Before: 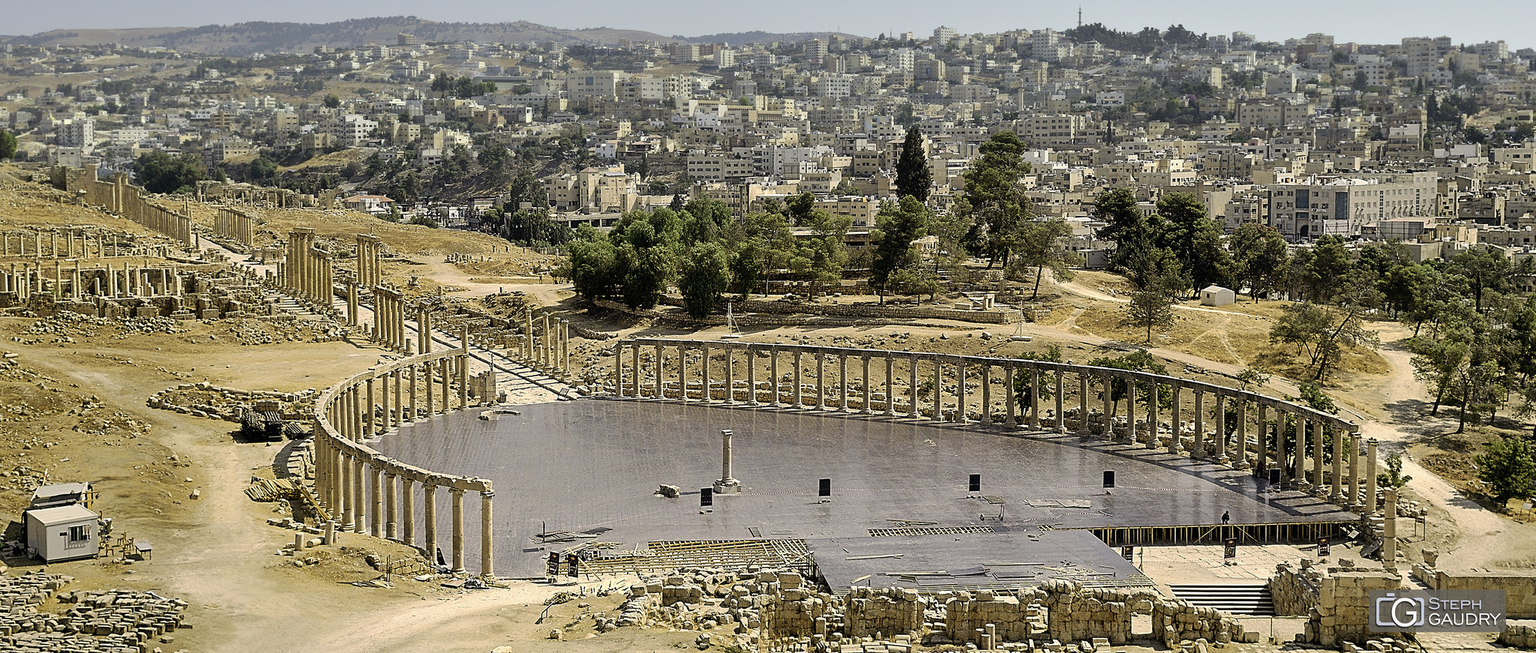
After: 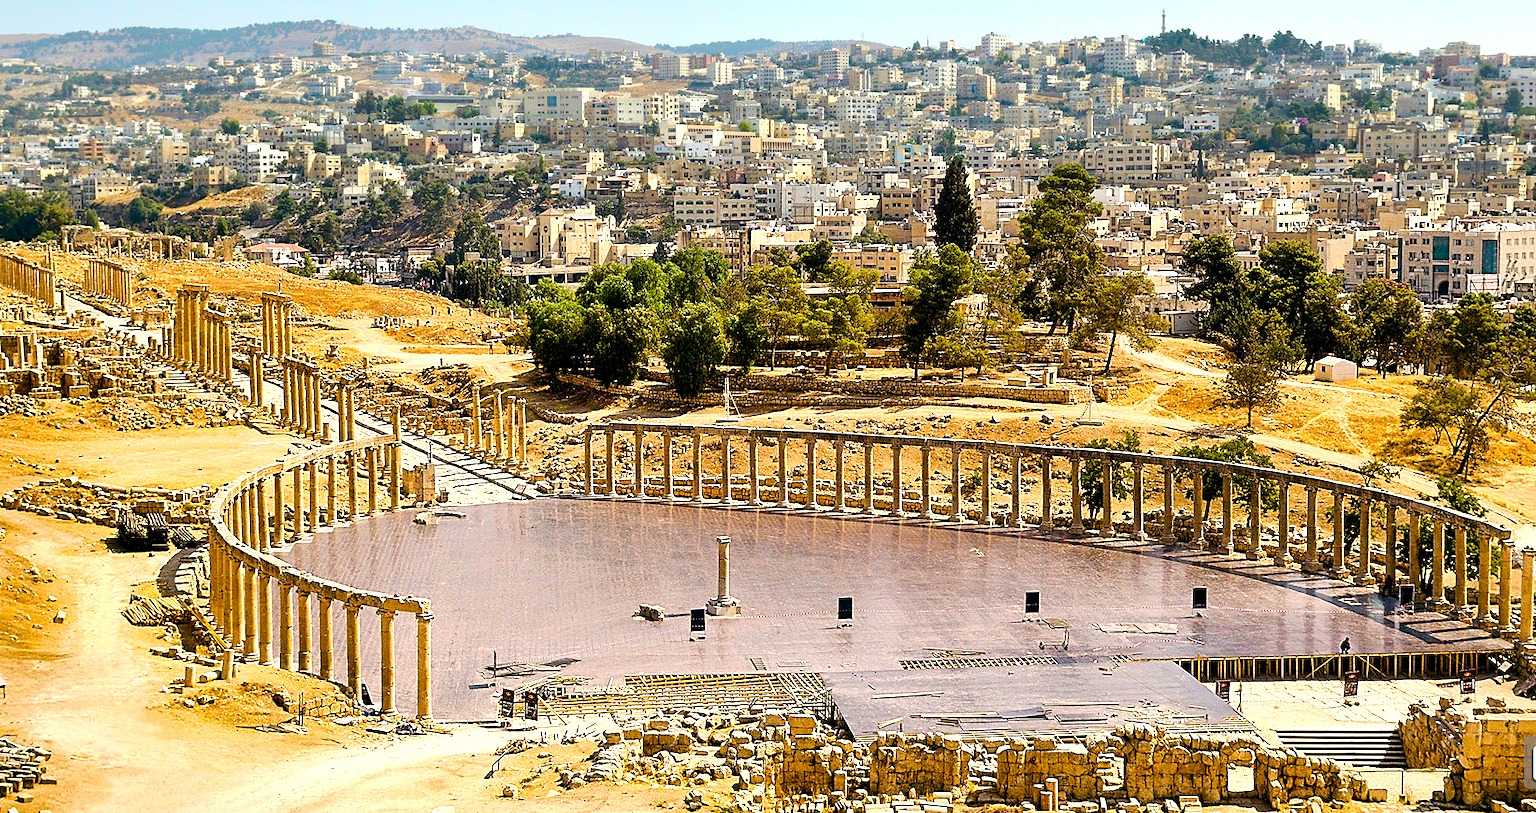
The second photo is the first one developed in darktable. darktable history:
color balance rgb: global offset › luminance -0.37%, perceptual saturation grading › highlights -17.77%, perceptual saturation grading › mid-tones 33.1%, perceptual saturation grading › shadows 50.52%, perceptual brilliance grading › highlights 20%, perceptual brilliance grading › mid-tones 20%, perceptual brilliance grading › shadows -20%, global vibrance 50%
crop and rotate: left 9.597%, right 10.195%
